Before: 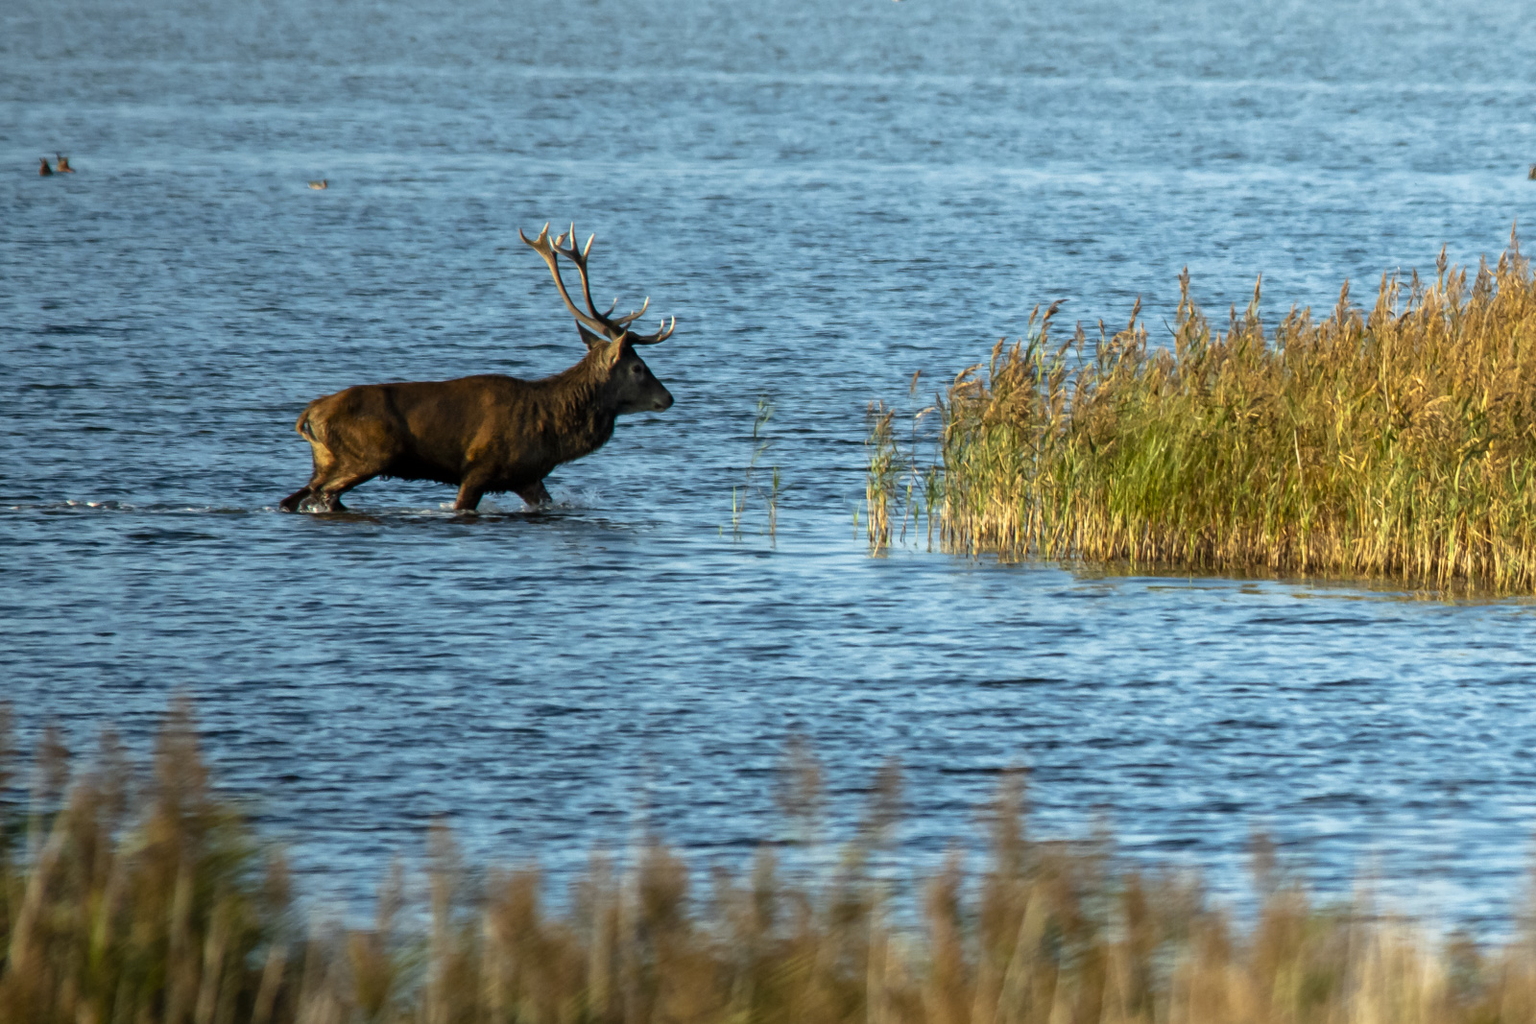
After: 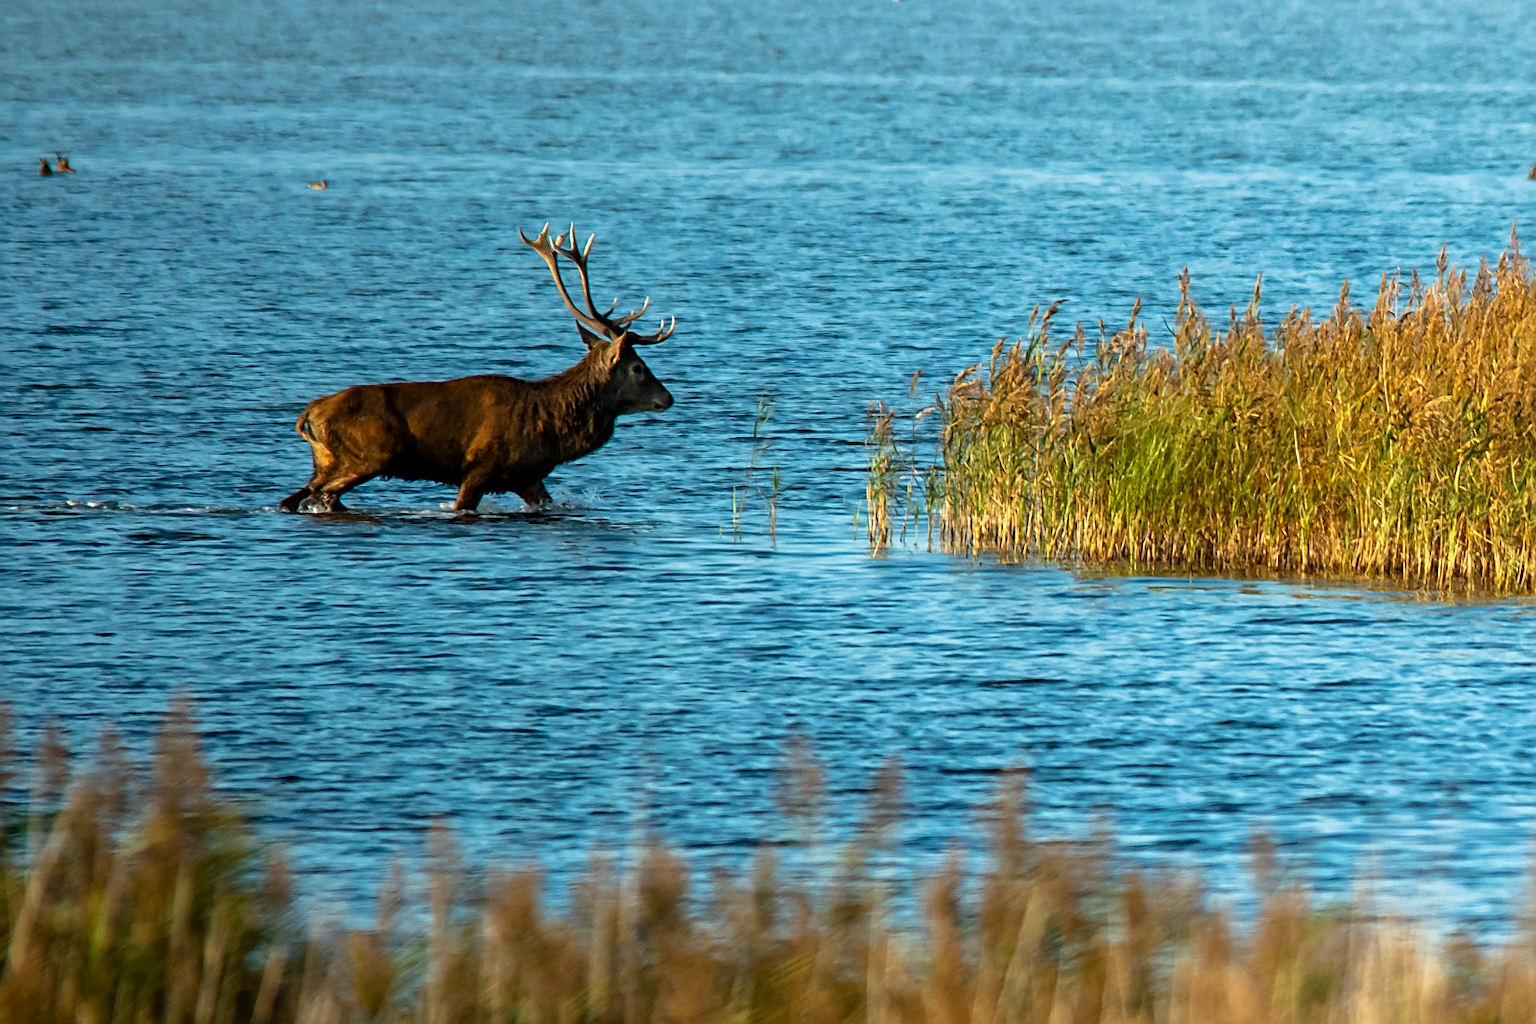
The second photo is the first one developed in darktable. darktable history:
color correction: saturation 1.1
sharpen: on, module defaults
